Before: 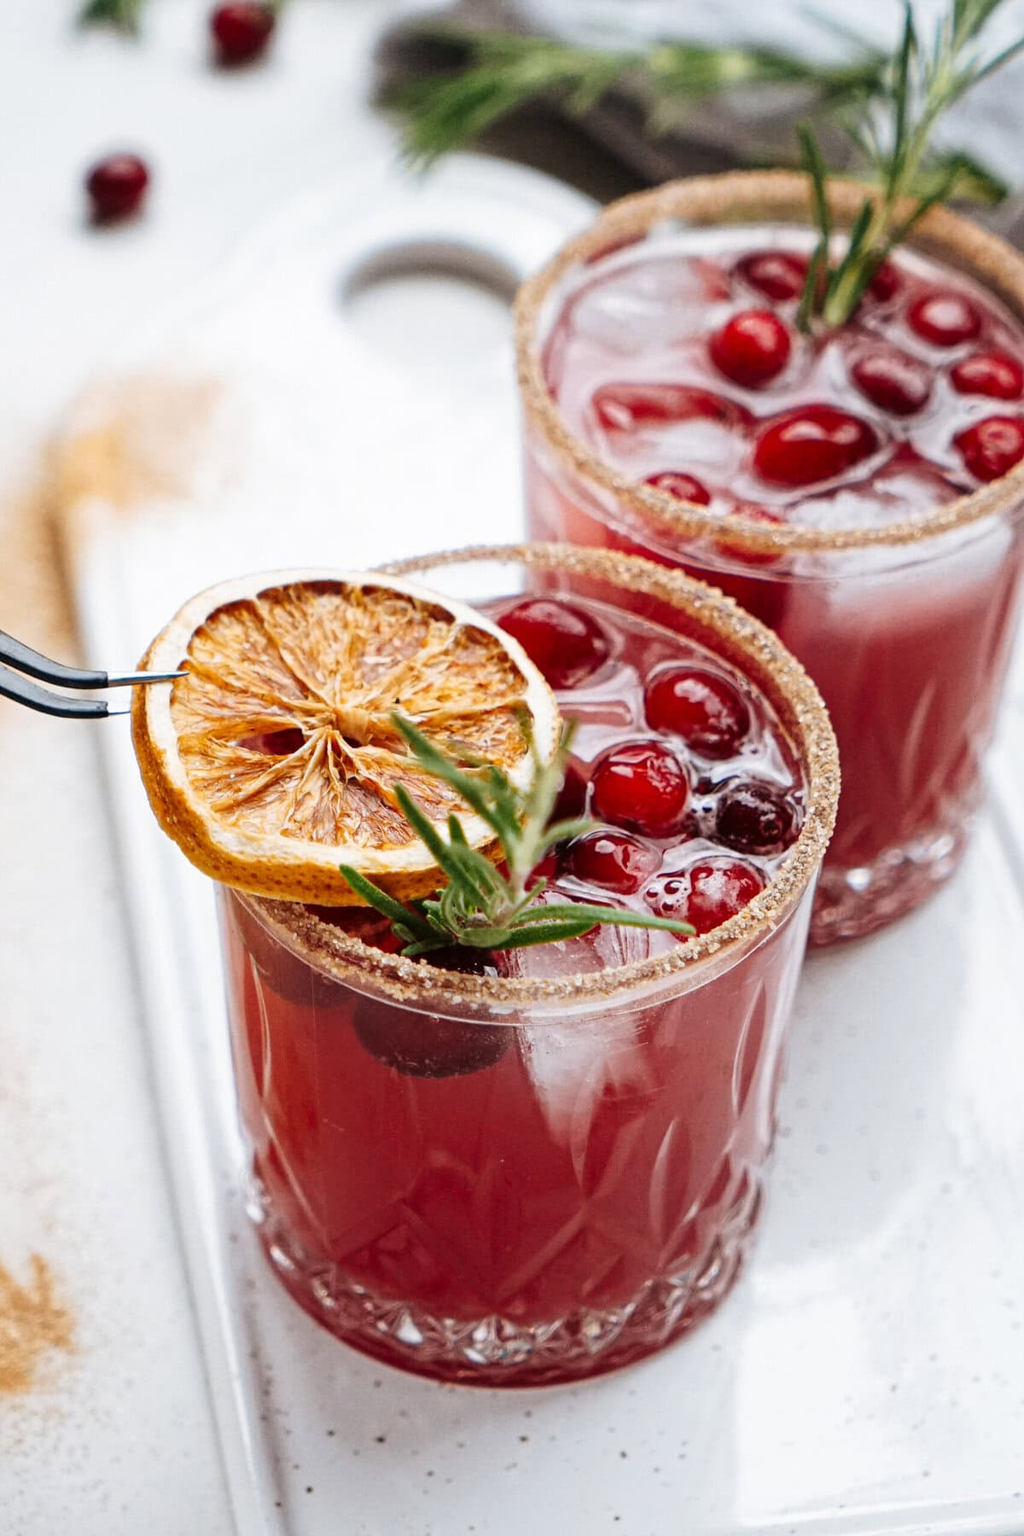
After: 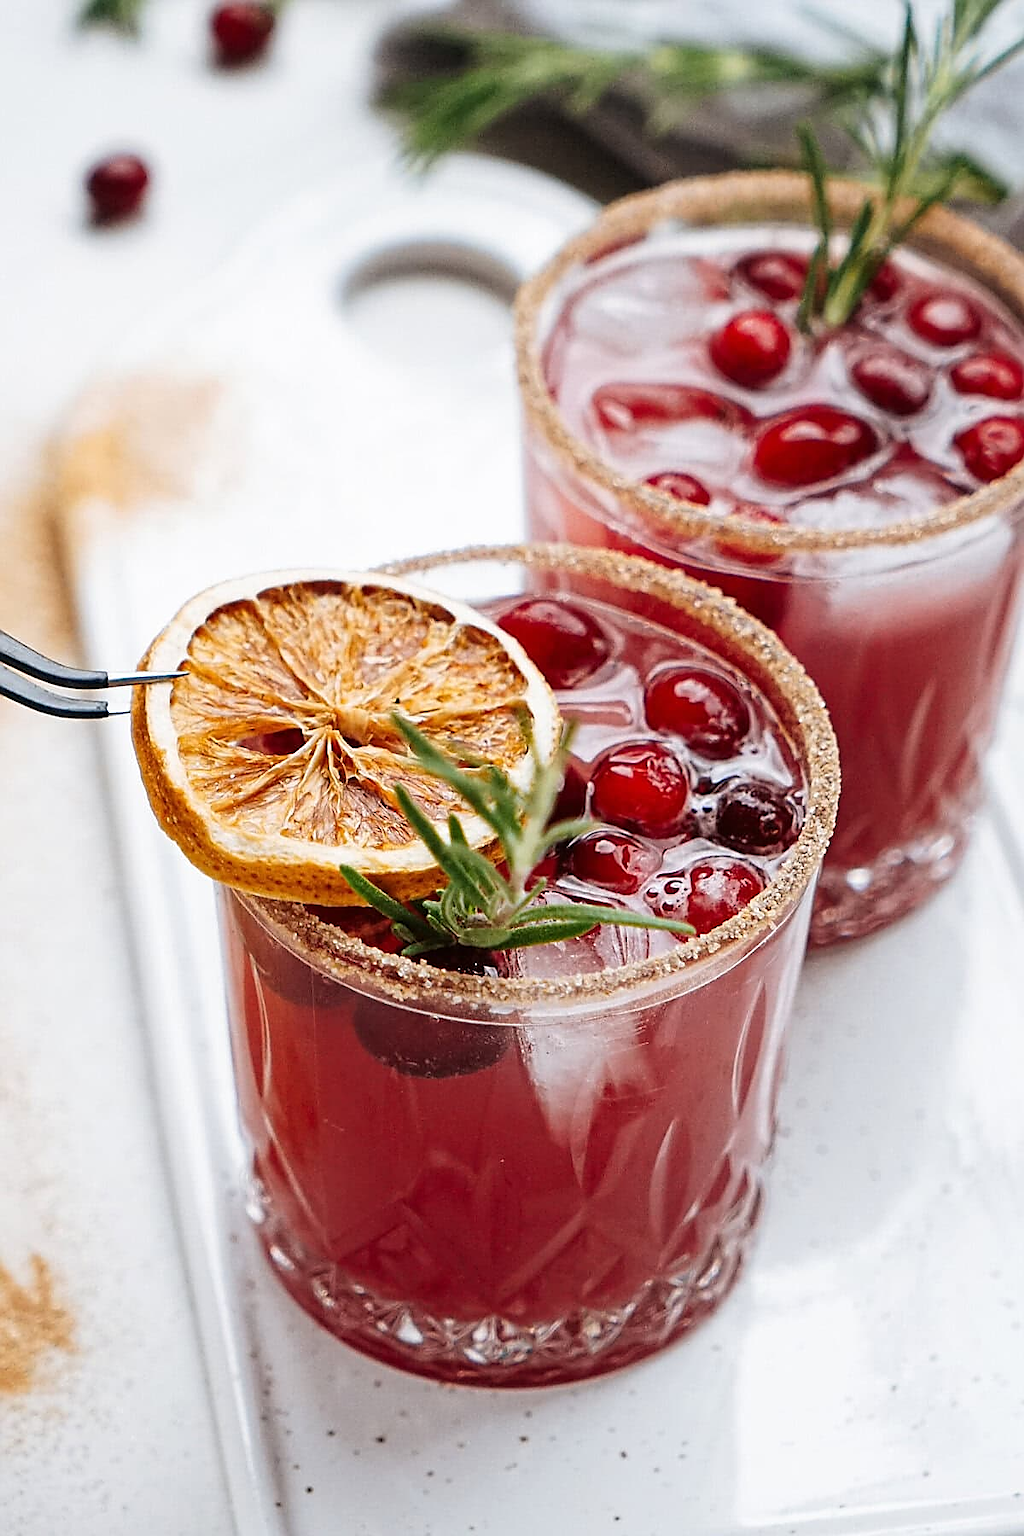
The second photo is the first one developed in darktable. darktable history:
sharpen: radius 1.359, amount 1.264, threshold 0.787
